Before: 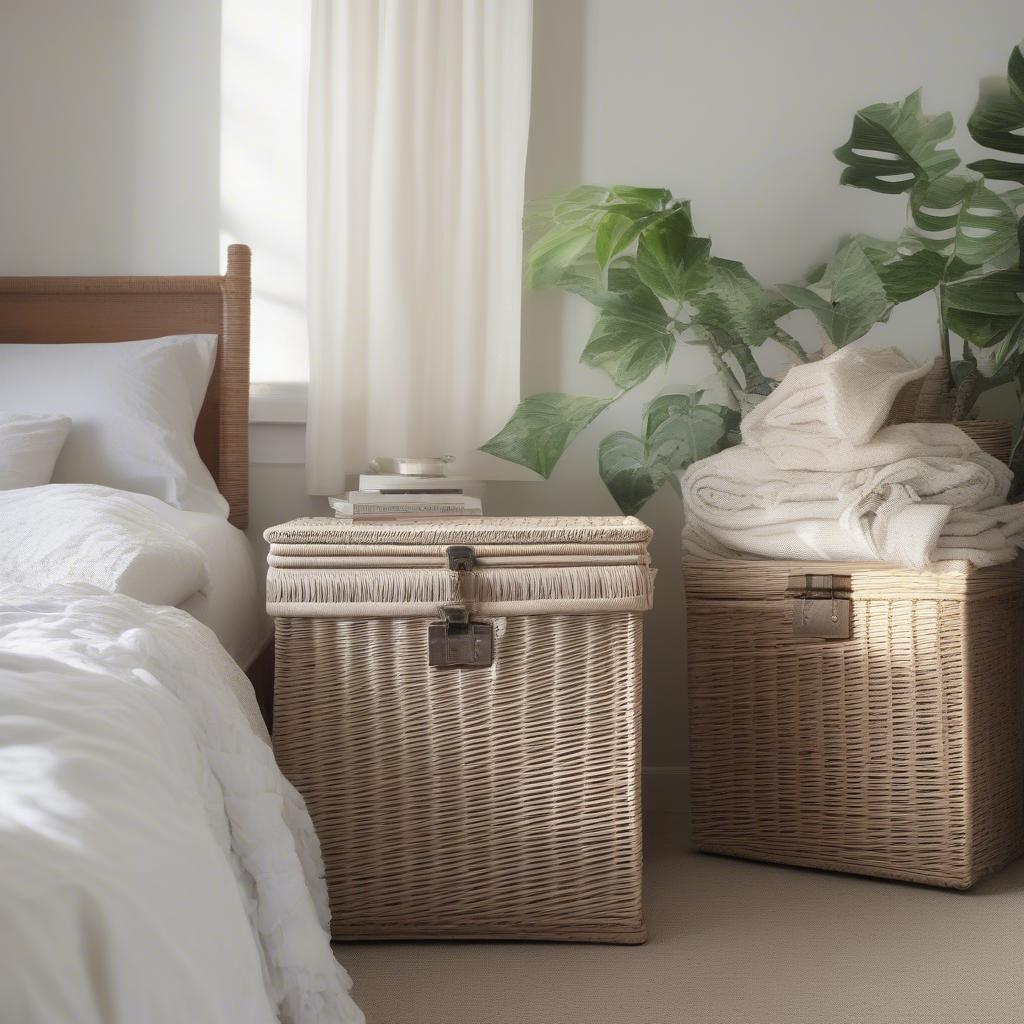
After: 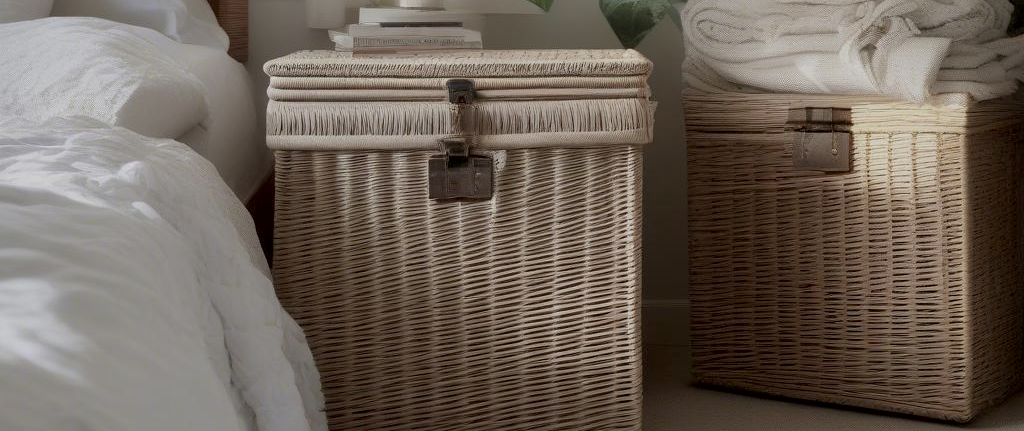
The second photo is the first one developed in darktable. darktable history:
exposure: black level correction 0.009, exposure -0.629 EV, compensate exposure bias true, compensate highlight preservation false
crop: top 45.644%, bottom 12.244%
local contrast: mode bilateral grid, contrast 21, coarseness 50, detail 120%, midtone range 0.2
